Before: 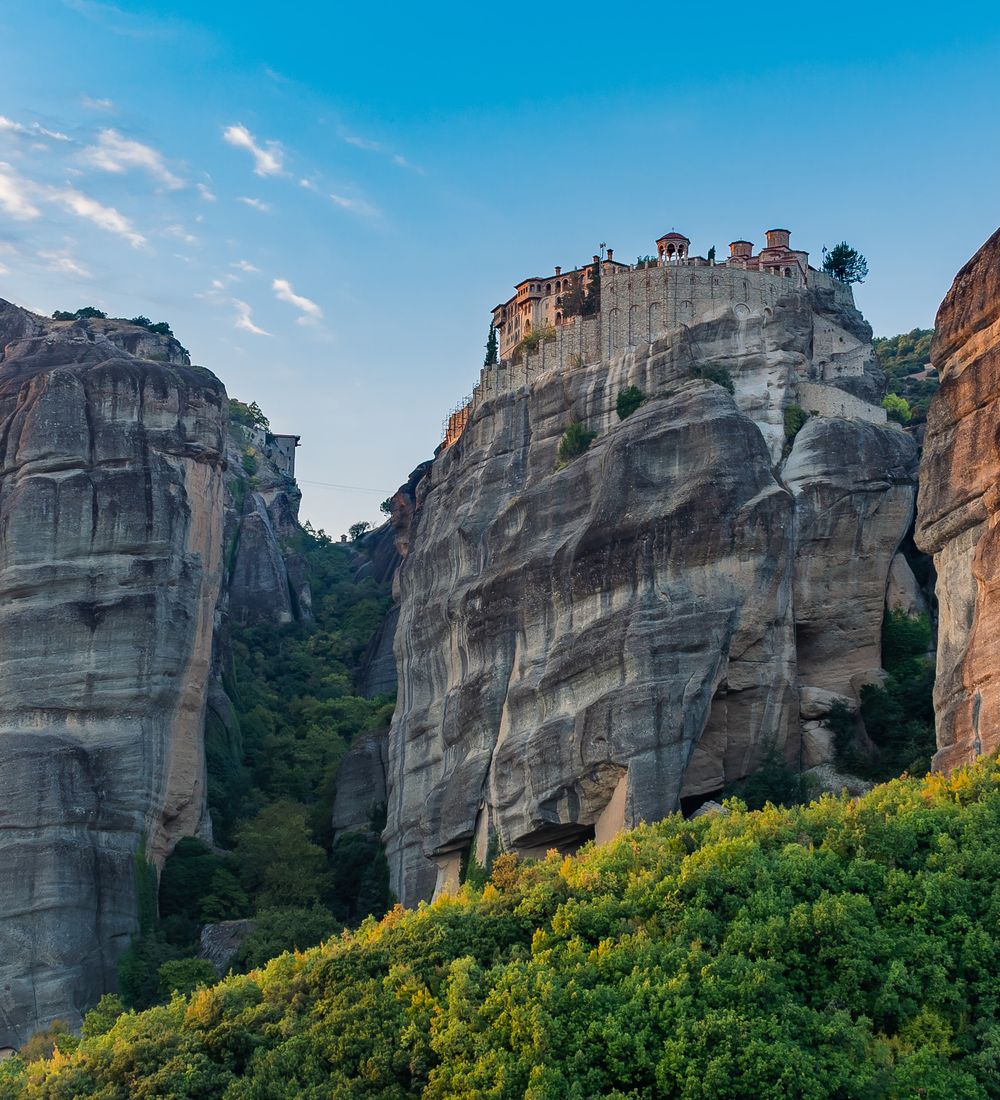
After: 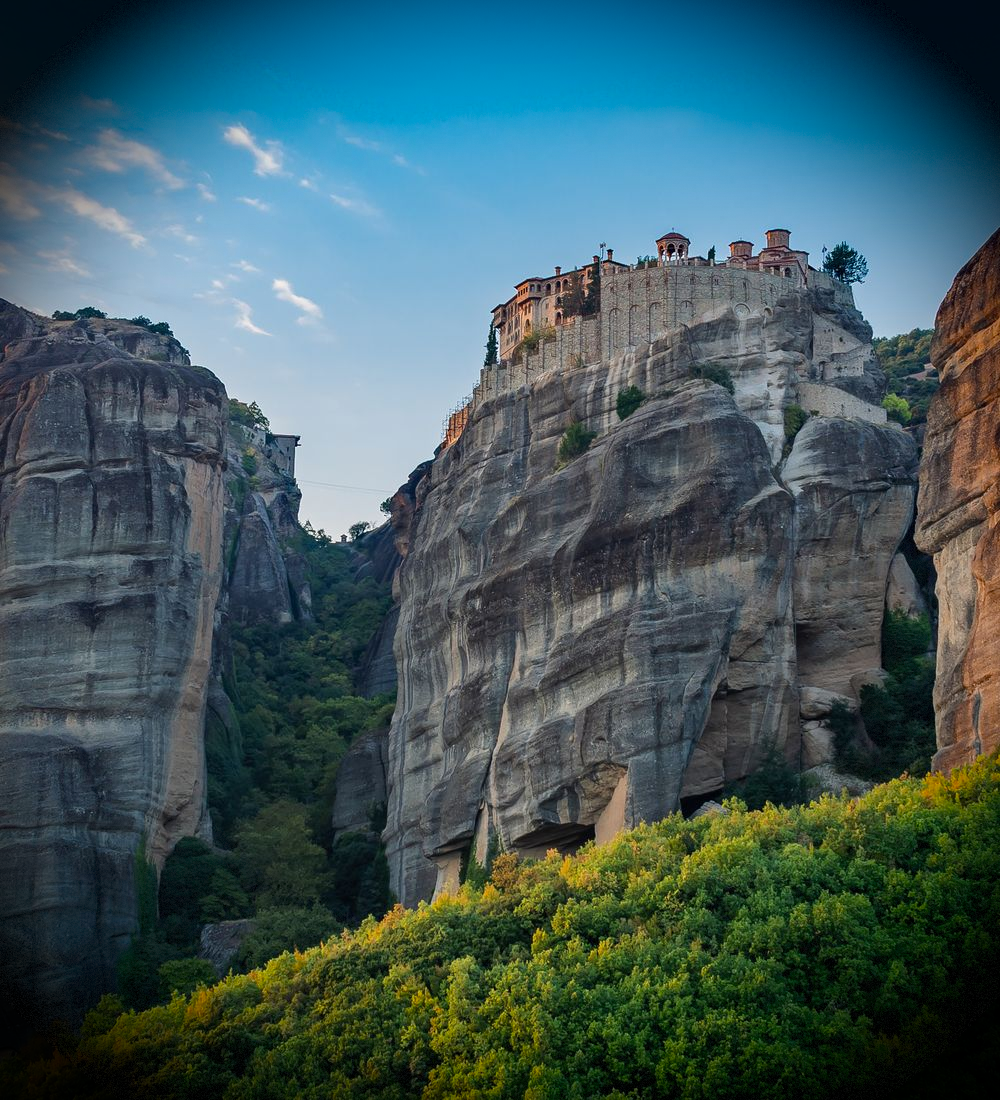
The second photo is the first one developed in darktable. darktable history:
vignetting: fall-off start 71.57%, brightness -0.99, saturation 0.495, dithering 8-bit output
